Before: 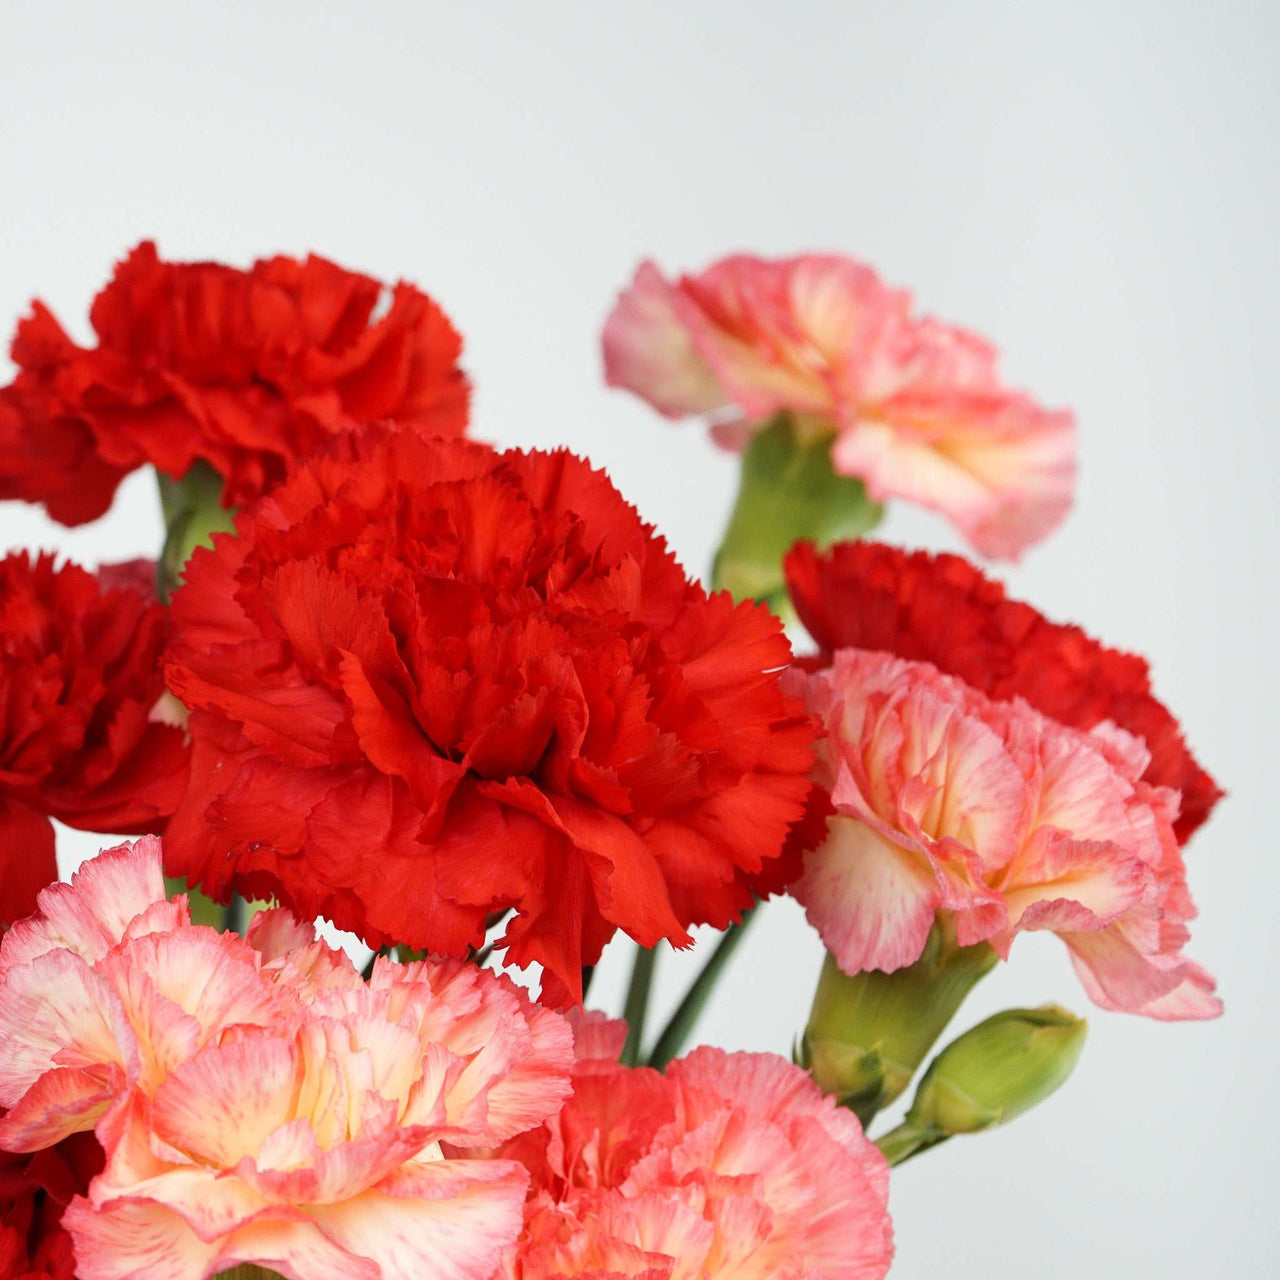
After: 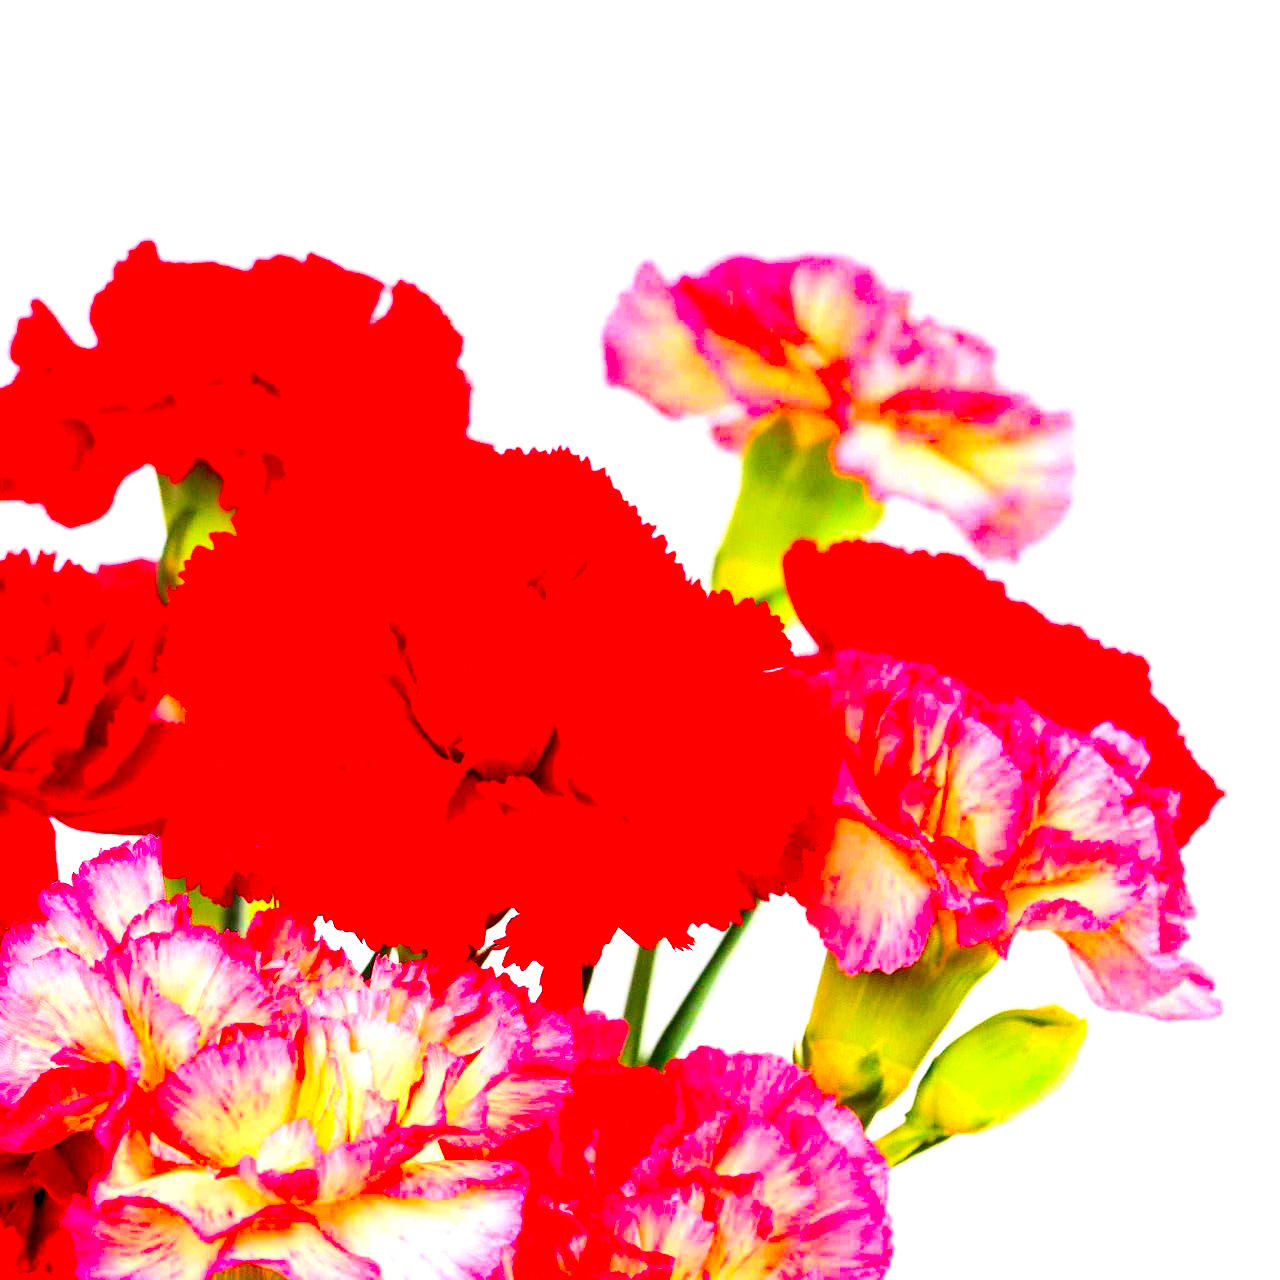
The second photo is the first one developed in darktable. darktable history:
contrast brightness saturation: contrast 0.26, brightness 0.02, saturation 0.87
exposure: black level correction 0, exposure 1.2 EV, compensate highlight preservation false
sharpen: radius 1, threshold 1
color balance rgb: shadows lift › chroma 2%, shadows lift › hue 217.2°, power › chroma 0.25%, power › hue 60°, highlights gain › chroma 1.5%, highlights gain › hue 309.6°, global offset › luminance -0.5%, perceptual saturation grading › global saturation 15%, global vibrance 20%
